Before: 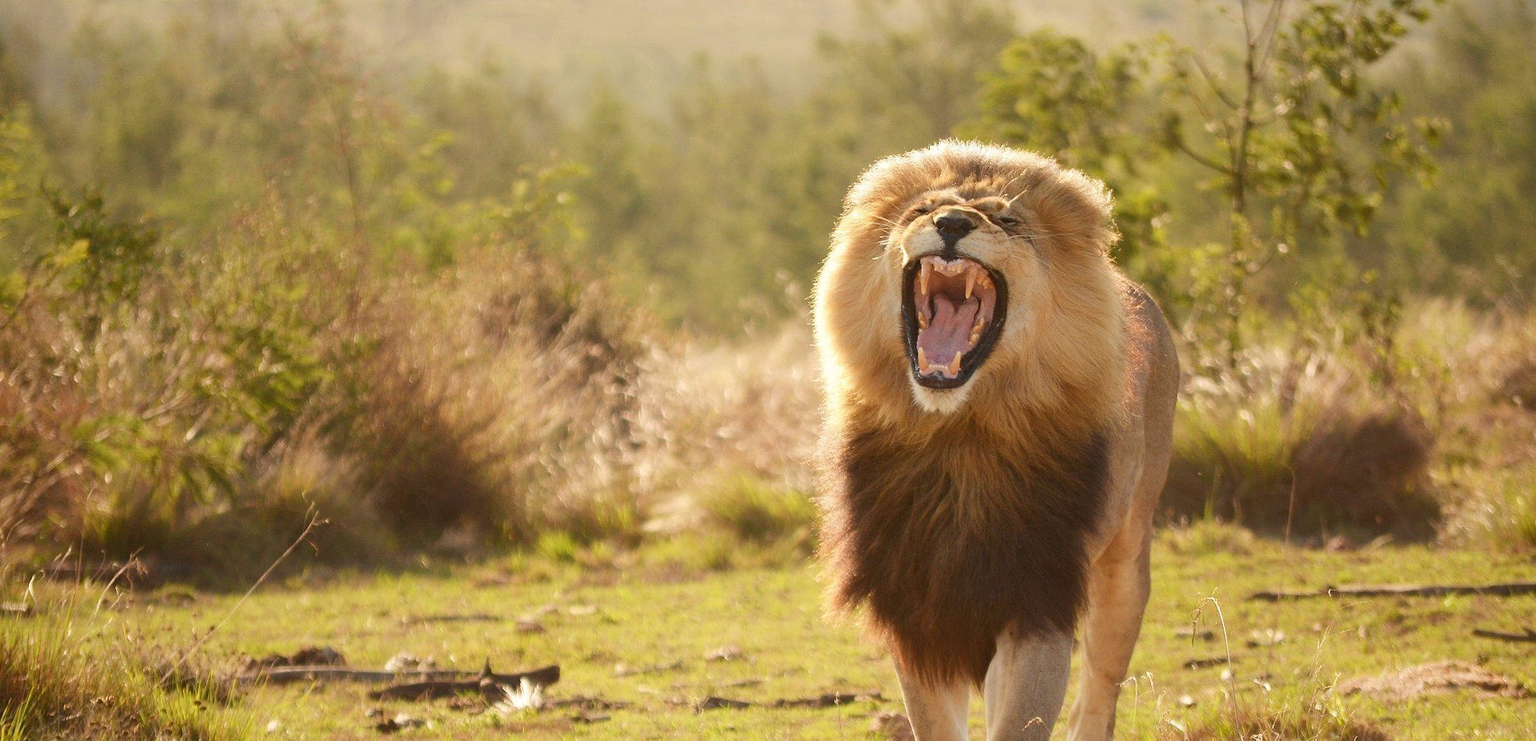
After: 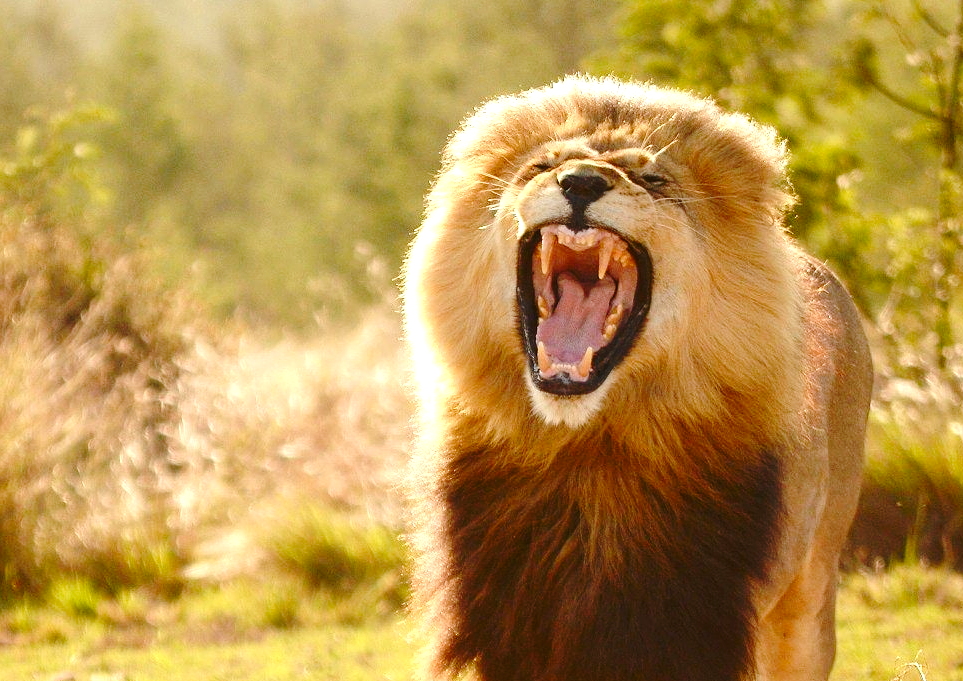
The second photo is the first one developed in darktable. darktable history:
exposure: exposure 0.495 EV, compensate exposure bias true, compensate highlight preservation false
color balance rgb: shadows lift › chroma 0.715%, shadows lift › hue 113.12°, perceptual saturation grading › global saturation 15.843%, perceptual saturation grading › highlights -19.426%, perceptual saturation grading › shadows 19.391%
base curve: curves: ch0 [(0, 0) (0.073, 0.04) (0.157, 0.139) (0.492, 0.492) (0.758, 0.758) (1, 1)], preserve colors none
crop: left 32.532%, top 10.985%, right 18.589%, bottom 17.351%
